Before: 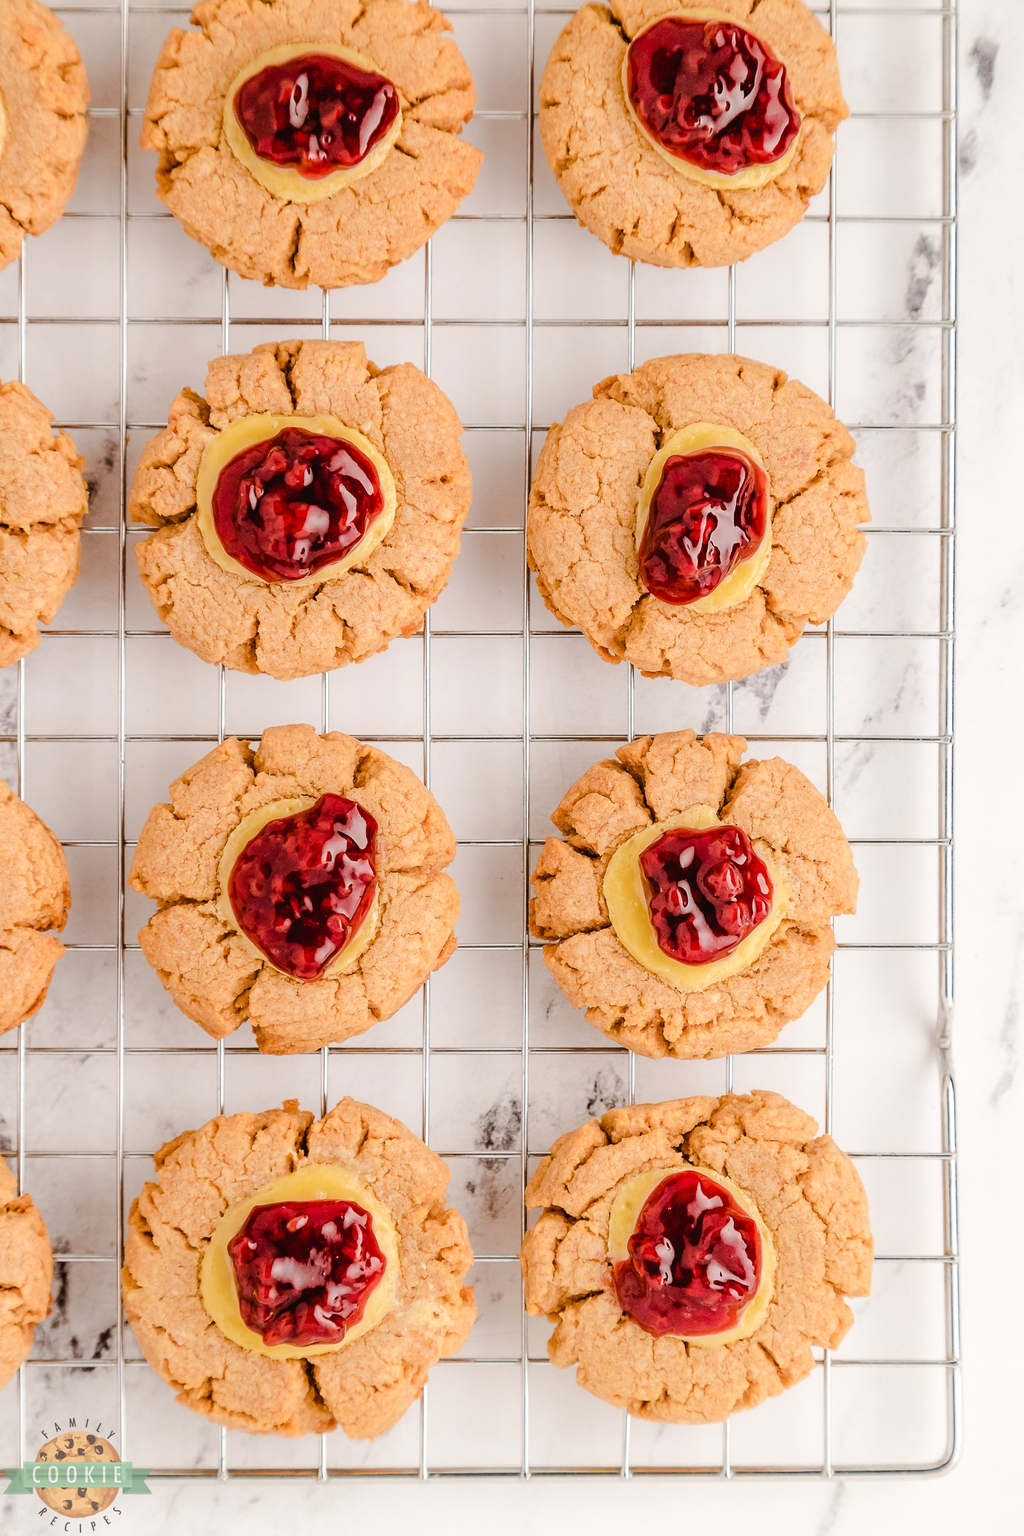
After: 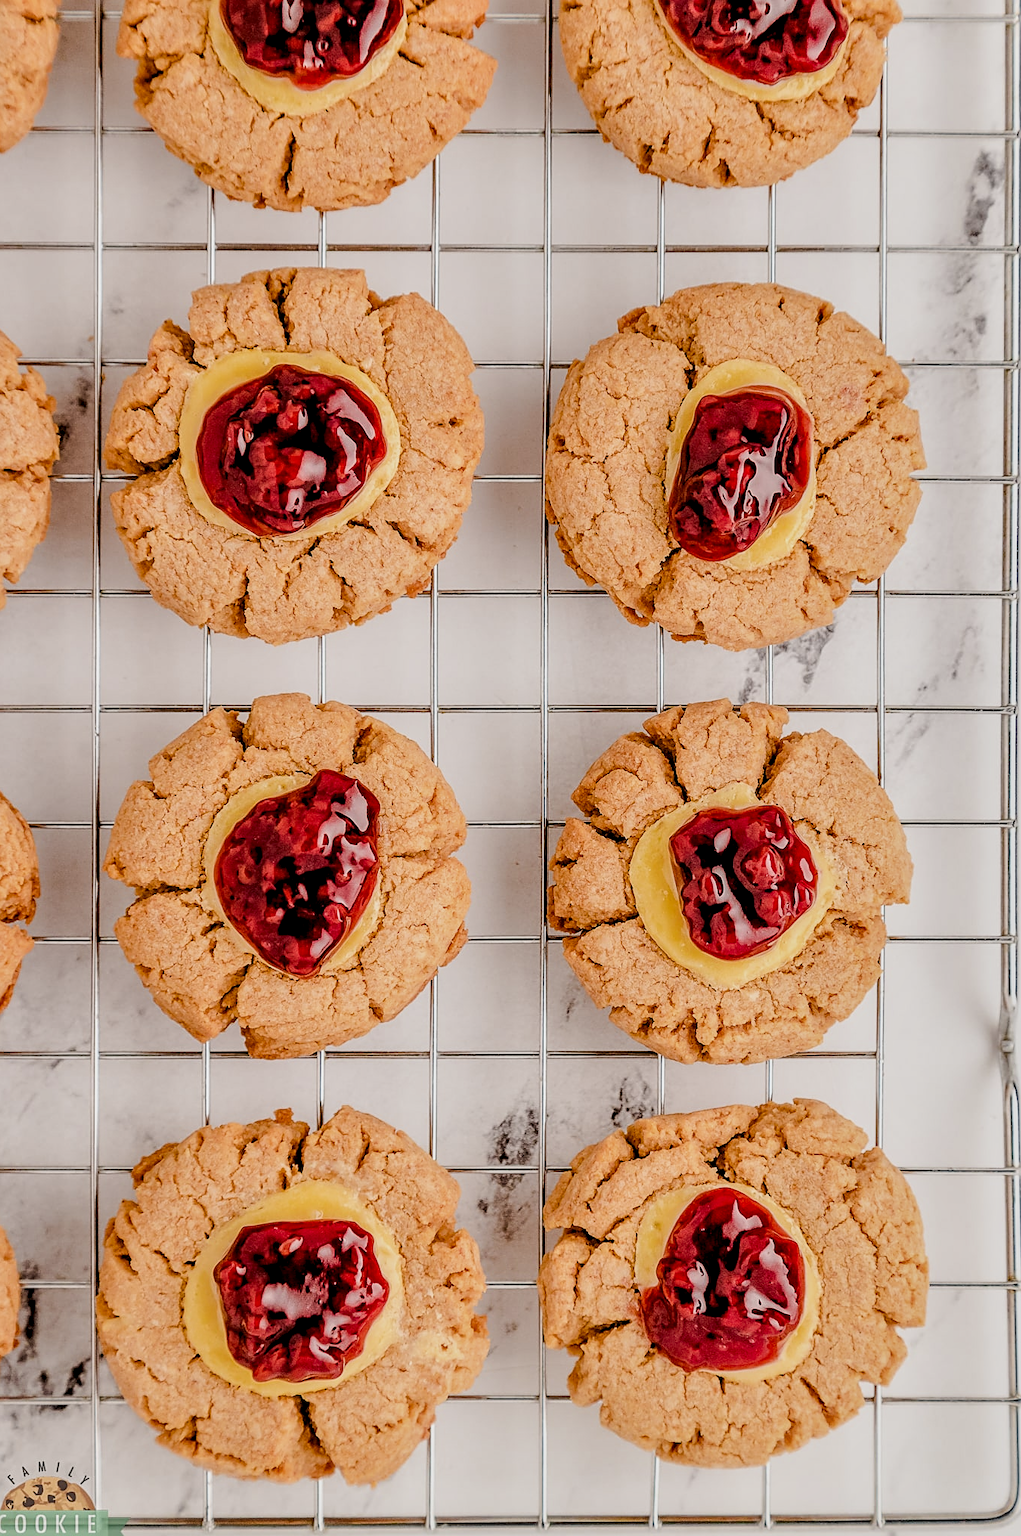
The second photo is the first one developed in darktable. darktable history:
exposure: compensate highlight preservation false
shadows and highlights: low approximation 0.01, soften with gaussian
filmic rgb: black relative exposure -7.71 EV, white relative exposure 4.39 EV, hardness 3.75, latitude 49.78%, contrast 1.1
local contrast: detail 130%
sharpen: on, module defaults
crop: left 3.462%, top 6.424%, right 6.382%, bottom 3.241%
